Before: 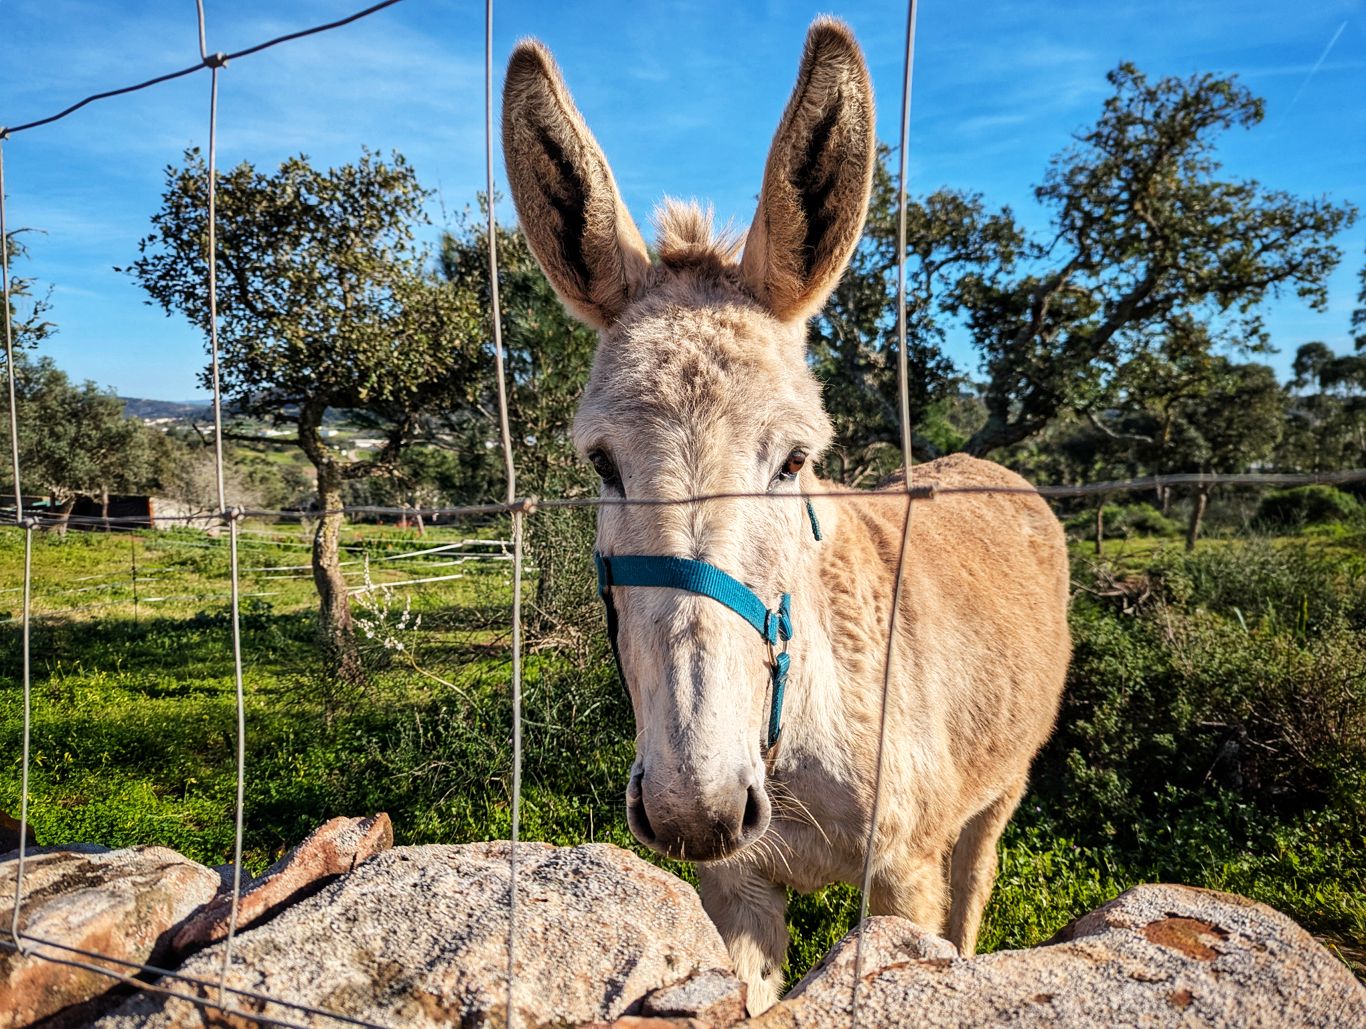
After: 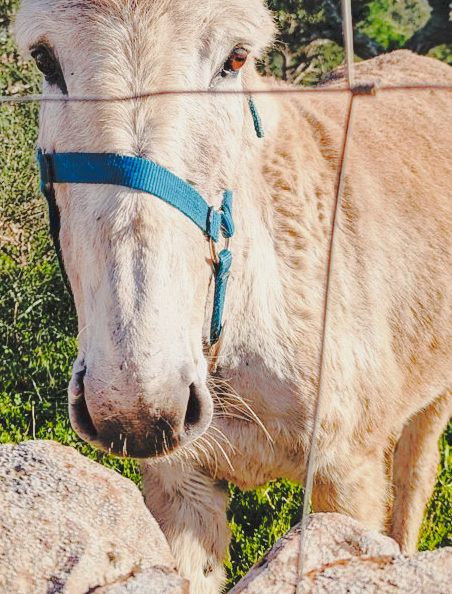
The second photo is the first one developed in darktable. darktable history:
crop: left 40.878%, top 39.176%, right 25.993%, bottom 3.081%
exposure: black level correction 0, exposure 1.2 EV, compensate exposure bias true, compensate highlight preservation false
filmic rgb: black relative exposure -6.68 EV, white relative exposure 4.56 EV, hardness 3.25
shadows and highlights: shadows 40, highlights -60
tone curve: curves: ch0 [(0, 0) (0.003, 0.108) (0.011, 0.112) (0.025, 0.117) (0.044, 0.126) (0.069, 0.133) (0.1, 0.146) (0.136, 0.158) (0.177, 0.178) (0.224, 0.212) (0.277, 0.256) (0.335, 0.331) (0.399, 0.423) (0.468, 0.538) (0.543, 0.641) (0.623, 0.721) (0.709, 0.792) (0.801, 0.845) (0.898, 0.917) (1, 1)], preserve colors none
